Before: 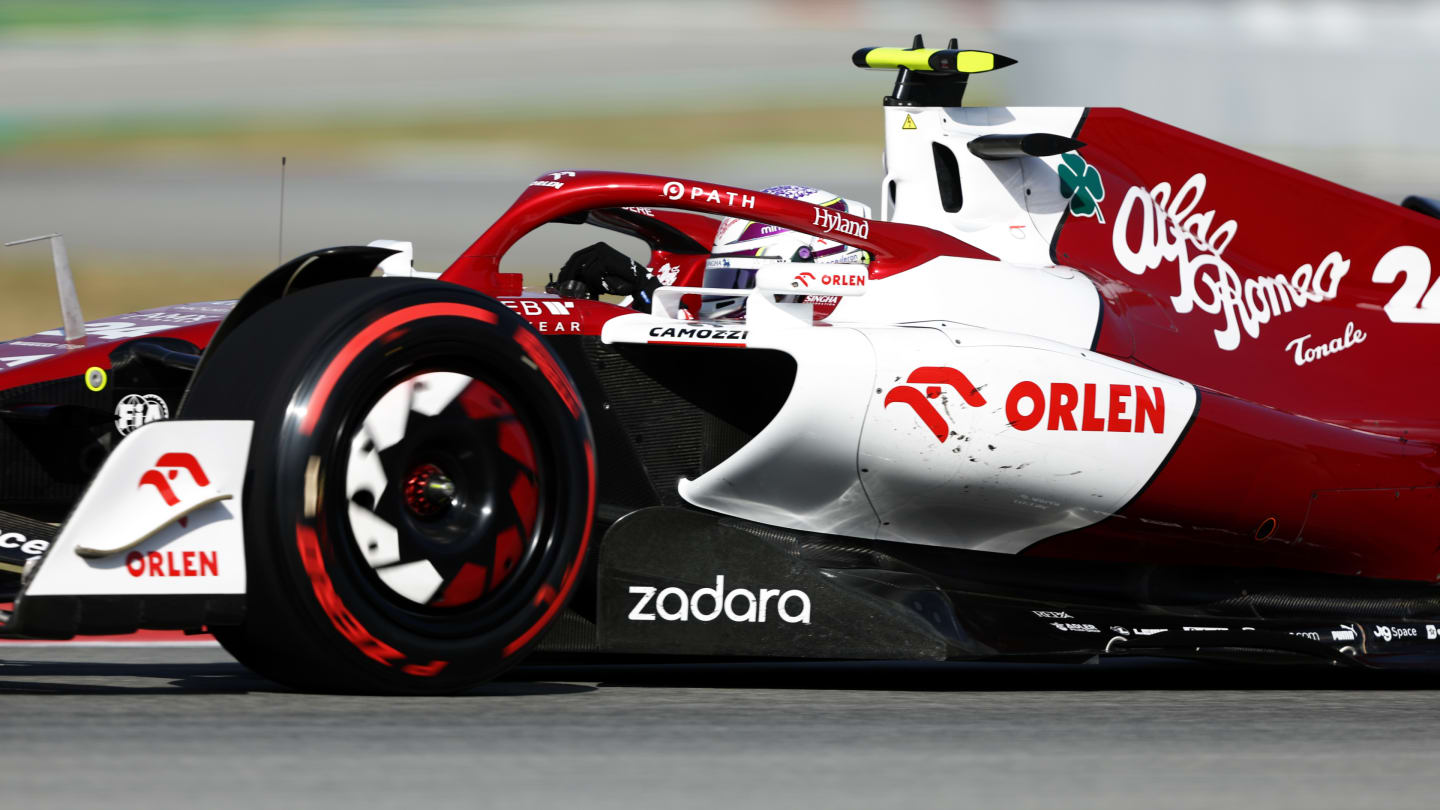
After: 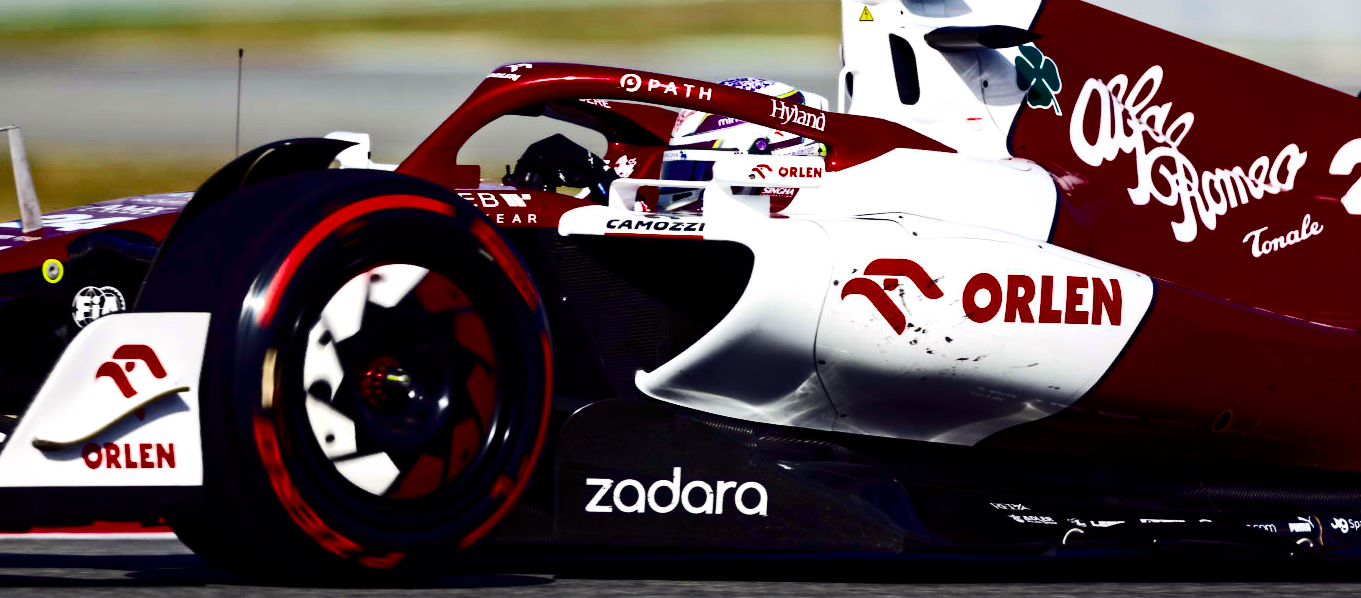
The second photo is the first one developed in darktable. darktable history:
contrast equalizer: octaves 7, y [[0.5, 0.5, 0.544, 0.569, 0.5, 0.5], [0.5 ×6], [0.5 ×6], [0 ×6], [0 ×6]]
contrast brightness saturation: contrast 0.186, brightness -0.223, saturation 0.118
color balance rgb: shadows lift › luminance -21.483%, shadows lift › chroma 8.982%, shadows lift › hue 282.88°, highlights gain › chroma 0.144%, highlights gain › hue 332.39°, linear chroma grading › global chroma 14.738%, perceptual saturation grading › global saturation 15.14%, global vibrance 16.293%, saturation formula JzAzBz (2021)
crop and rotate: left 3.011%, top 13.384%, right 2.426%, bottom 12.761%
tone curve: curves: ch0 [(0, 0) (0.003, 0.005) (0.011, 0.011) (0.025, 0.022) (0.044, 0.035) (0.069, 0.051) (0.1, 0.073) (0.136, 0.106) (0.177, 0.147) (0.224, 0.195) (0.277, 0.253) (0.335, 0.315) (0.399, 0.388) (0.468, 0.488) (0.543, 0.586) (0.623, 0.685) (0.709, 0.764) (0.801, 0.838) (0.898, 0.908) (1, 1)], color space Lab, independent channels, preserve colors none
exposure: exposure 0.084 EV, compensate exposure bias true, compensate highlight preservation false
